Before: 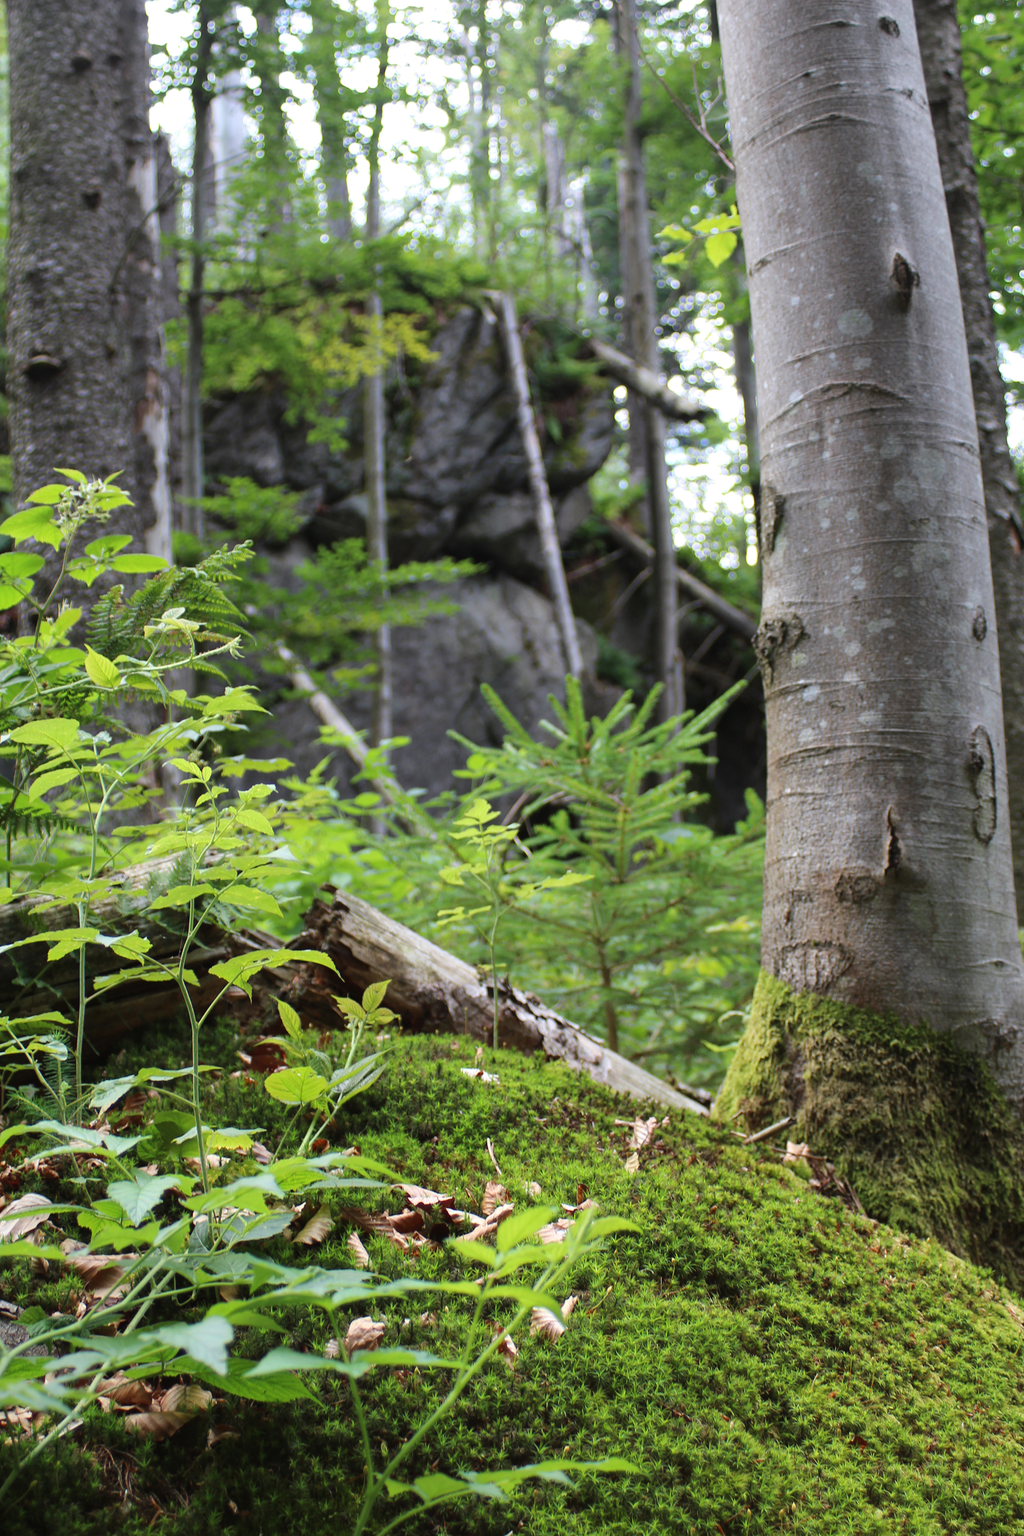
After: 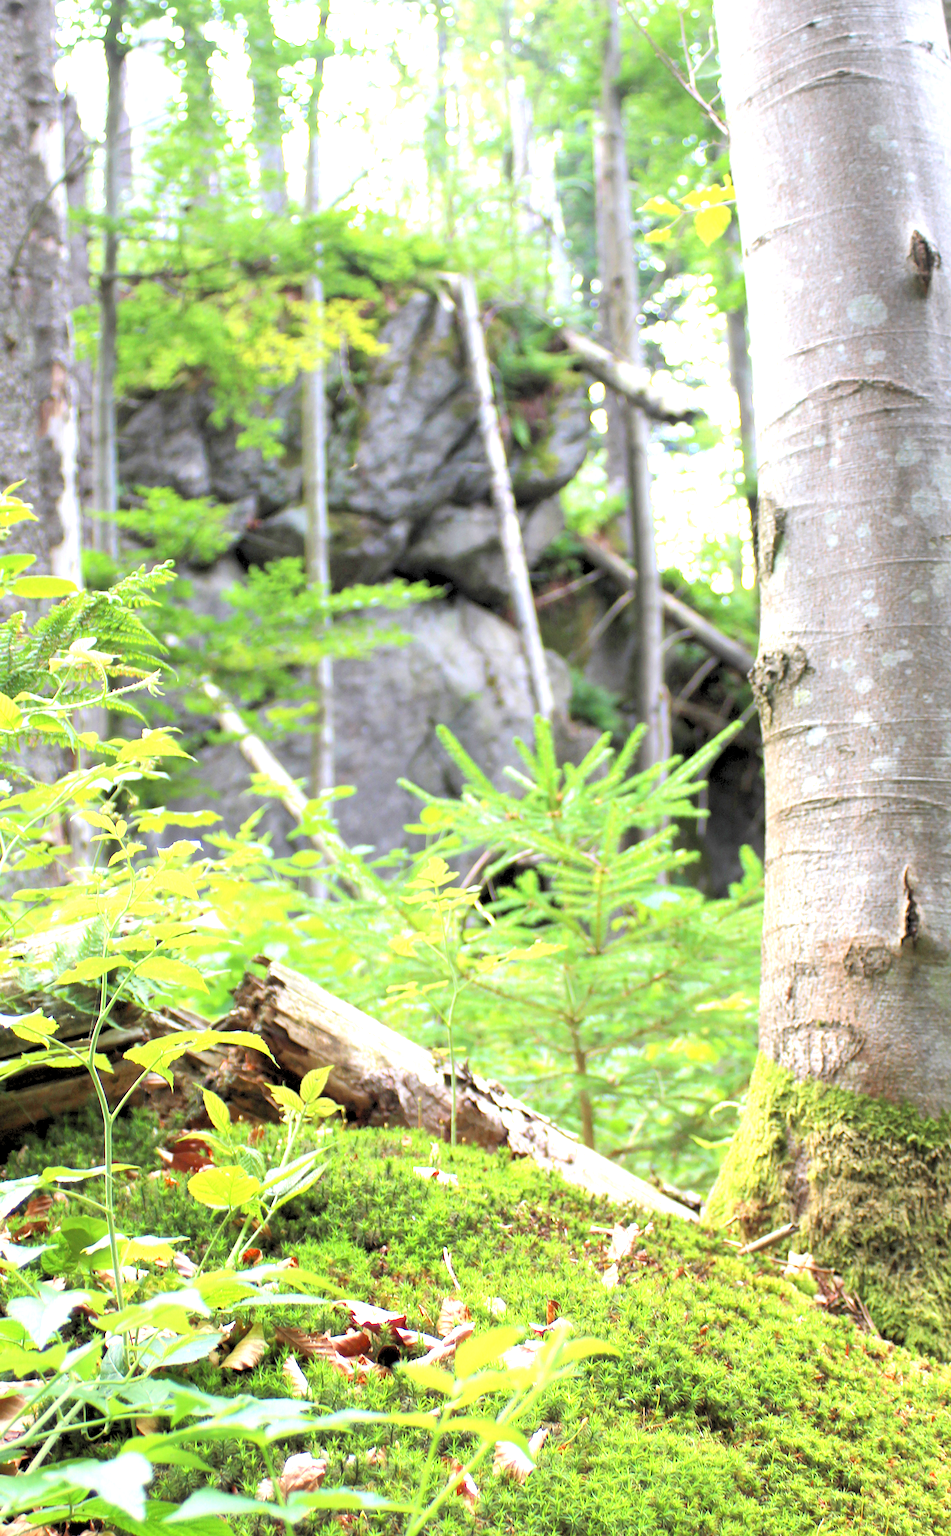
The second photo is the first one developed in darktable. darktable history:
exposure: black level correction 0.001, exposure 1.398 EV, compensate exposure bias true, compensate highlight preservation false
crop: left 9.929%, top 3.475%, right 9.188%, bottom 9.529%
levels: levels [0.093, 0.434, 0.988]
